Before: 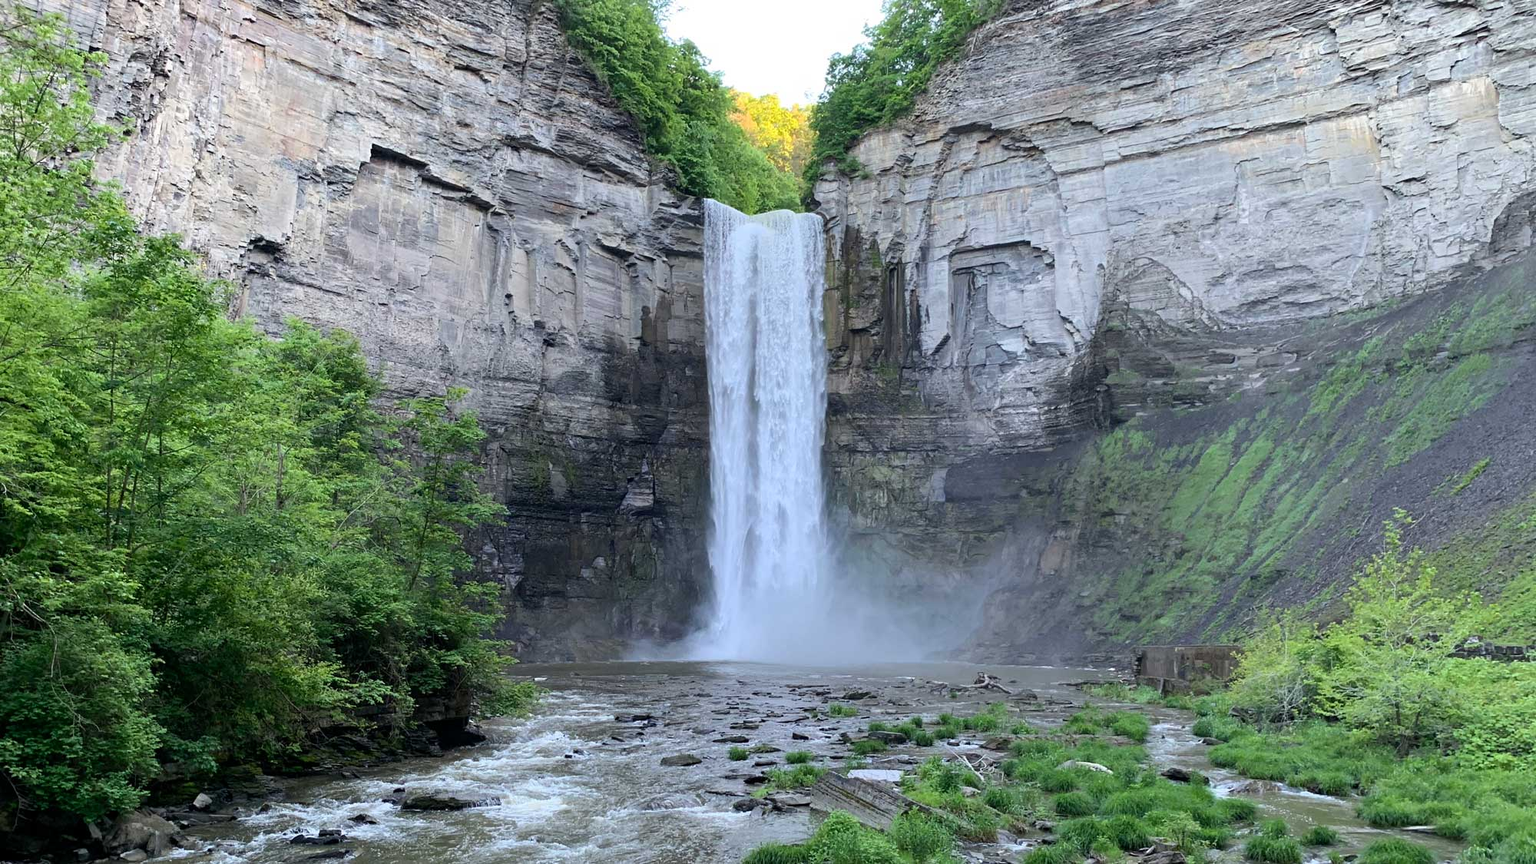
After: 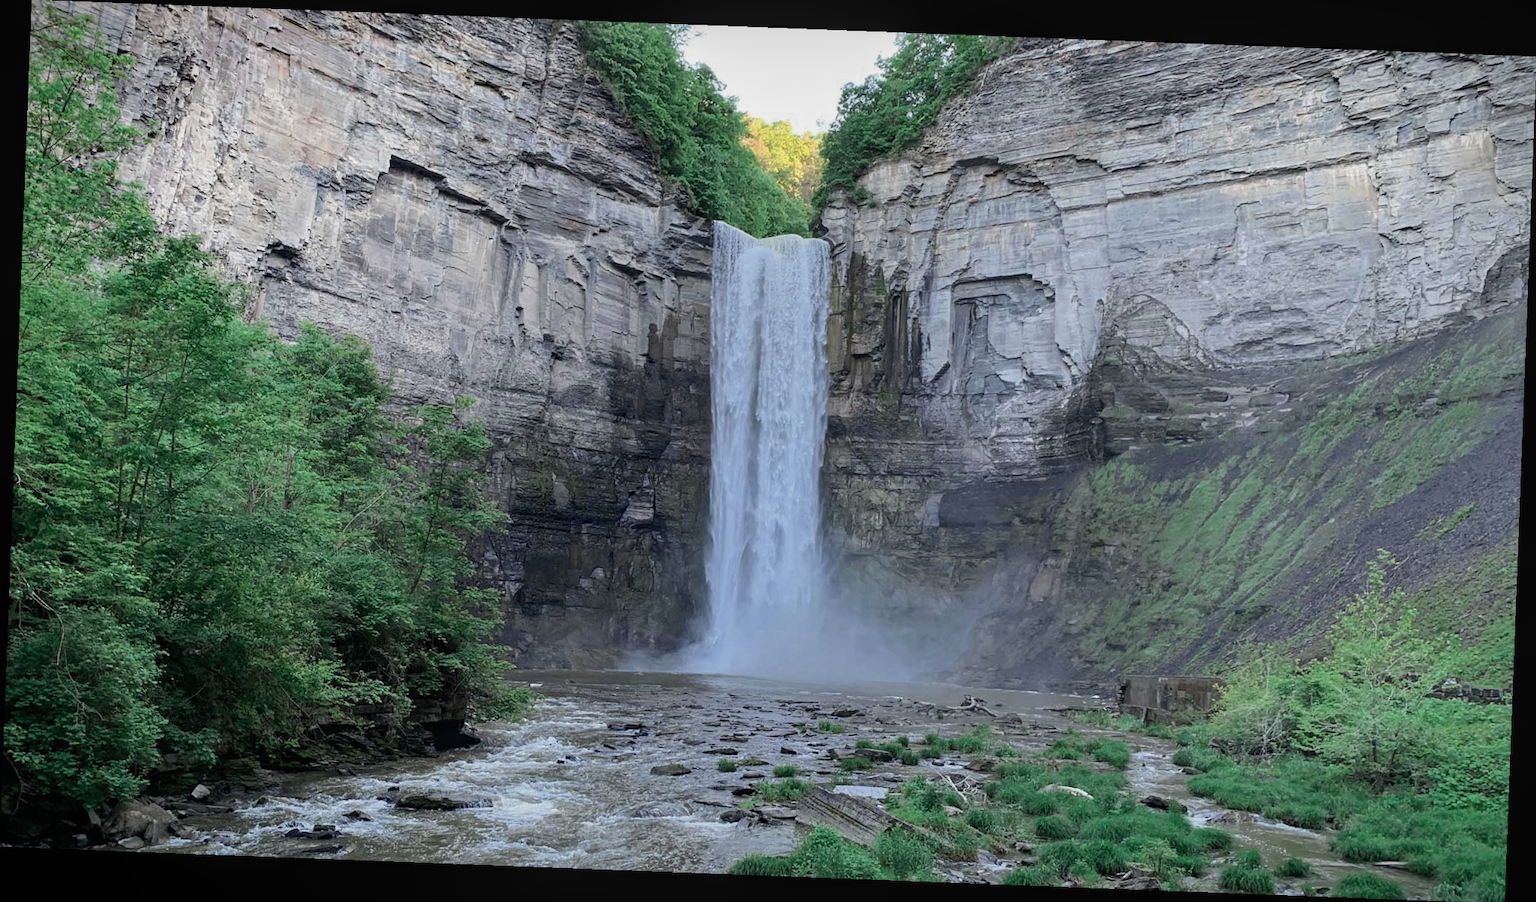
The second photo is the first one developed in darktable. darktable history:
vignetting: fall-off start 98.29%, fall-off radius 100%, brightness -1, saturation 0.5, width/height ratio 1.428
rotate and perspective: rotation 2.17°, automatic cropping off
local contrast: detail 110%
color zones: curves: ch0 [(0, 0.5) (0.125, 0.4) (0.25, 0.5) (0.375, 0.4) (0.5, 0.4) (0.625, 0.35) (0.75, 0.35) (0.875, 0.5)]; ch1 [(0, 0.35) (0.125, 0.45) (0.25, 0.35) (0.375, 0.35) (0.5, 0.35) (0.625, 0.35) (0.75, 0.45) (0.875, 0.35)]; ch2 [(0, 0.6) (0.125, 0.5) (0.25, 0.5) (0.375, 0.6) (0.5, 0.6) (0.625, 0.5) (0.75, 0.5) (0.875, 0.5)]
